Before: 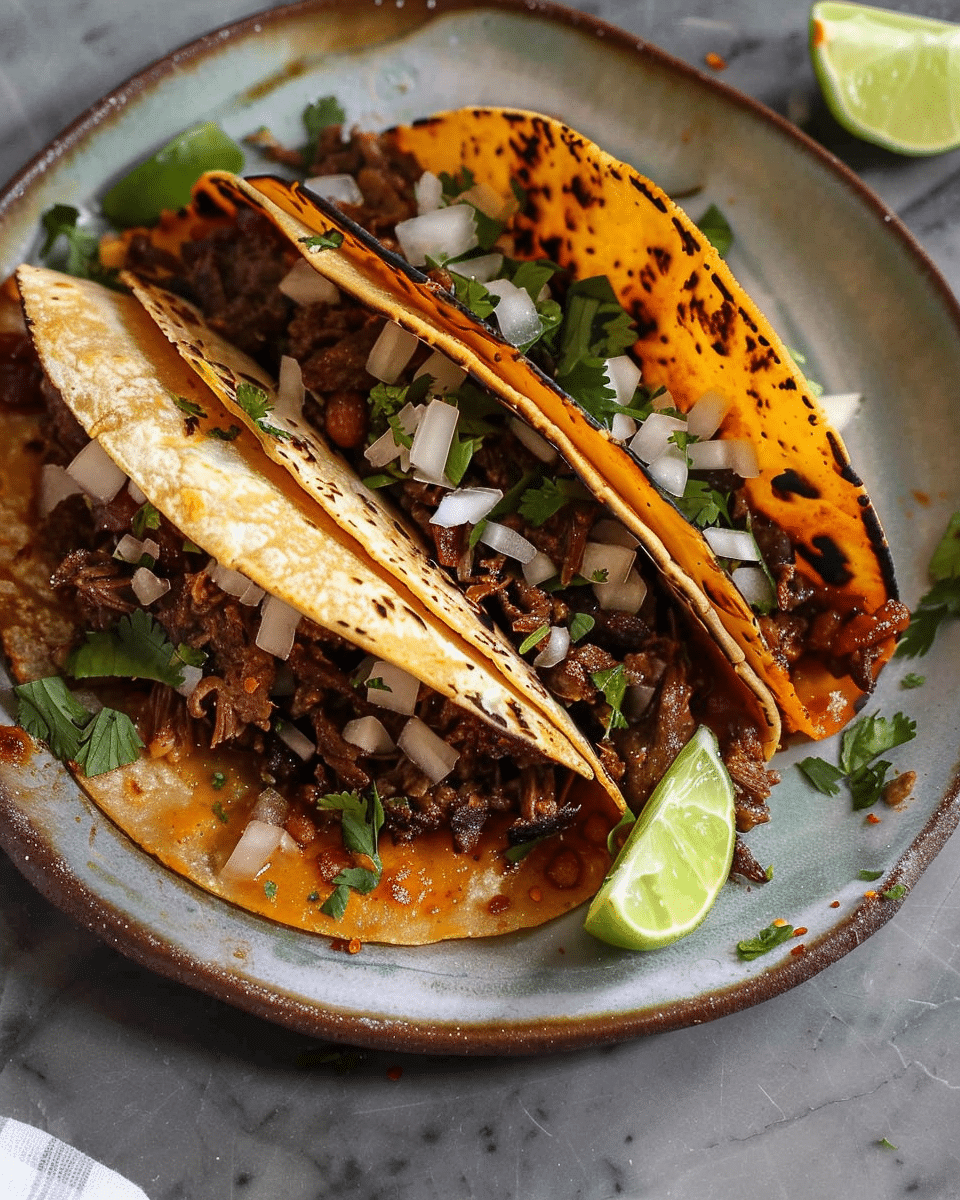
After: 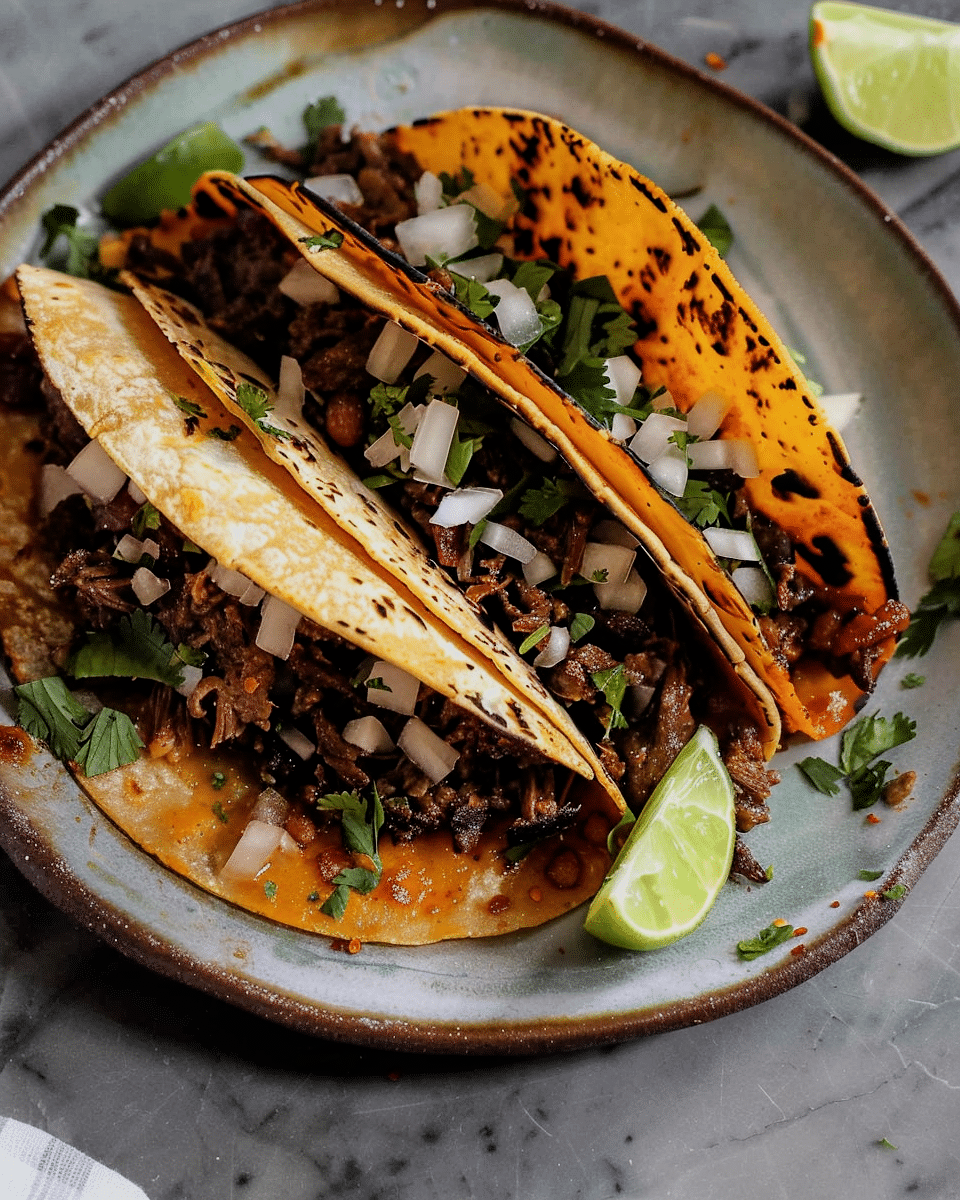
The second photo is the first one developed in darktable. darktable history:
filmic rgb: black relative exposure -5.7 EV, white relative exposure 3.39 EV, hardness 3.67
